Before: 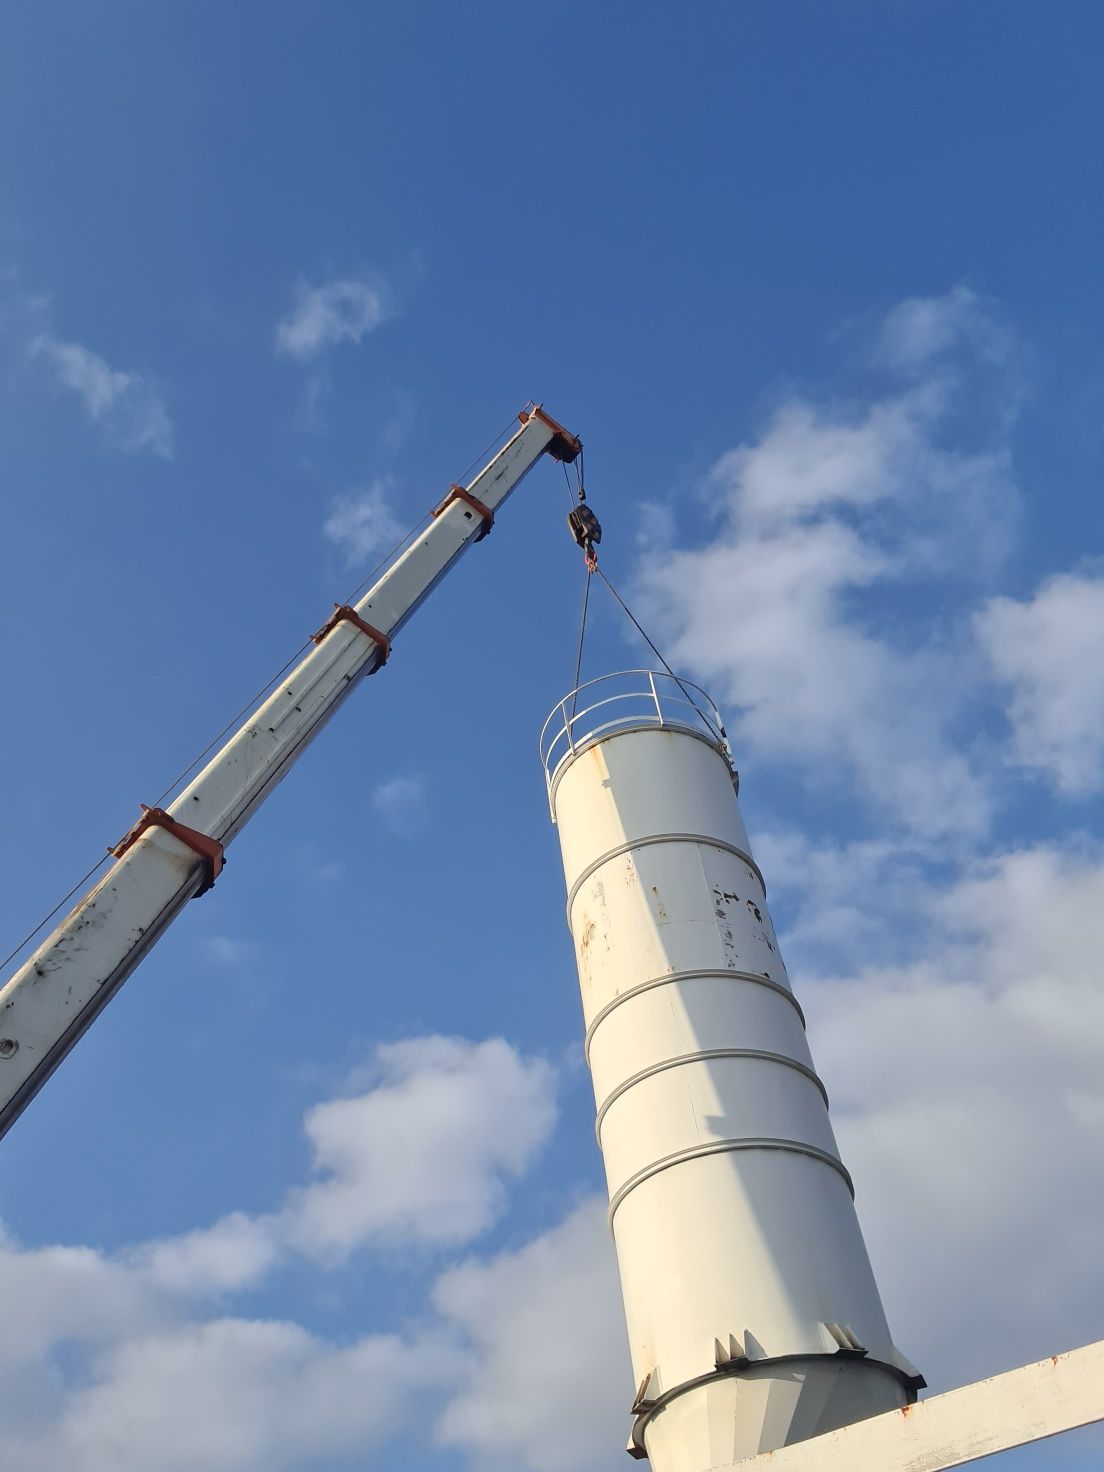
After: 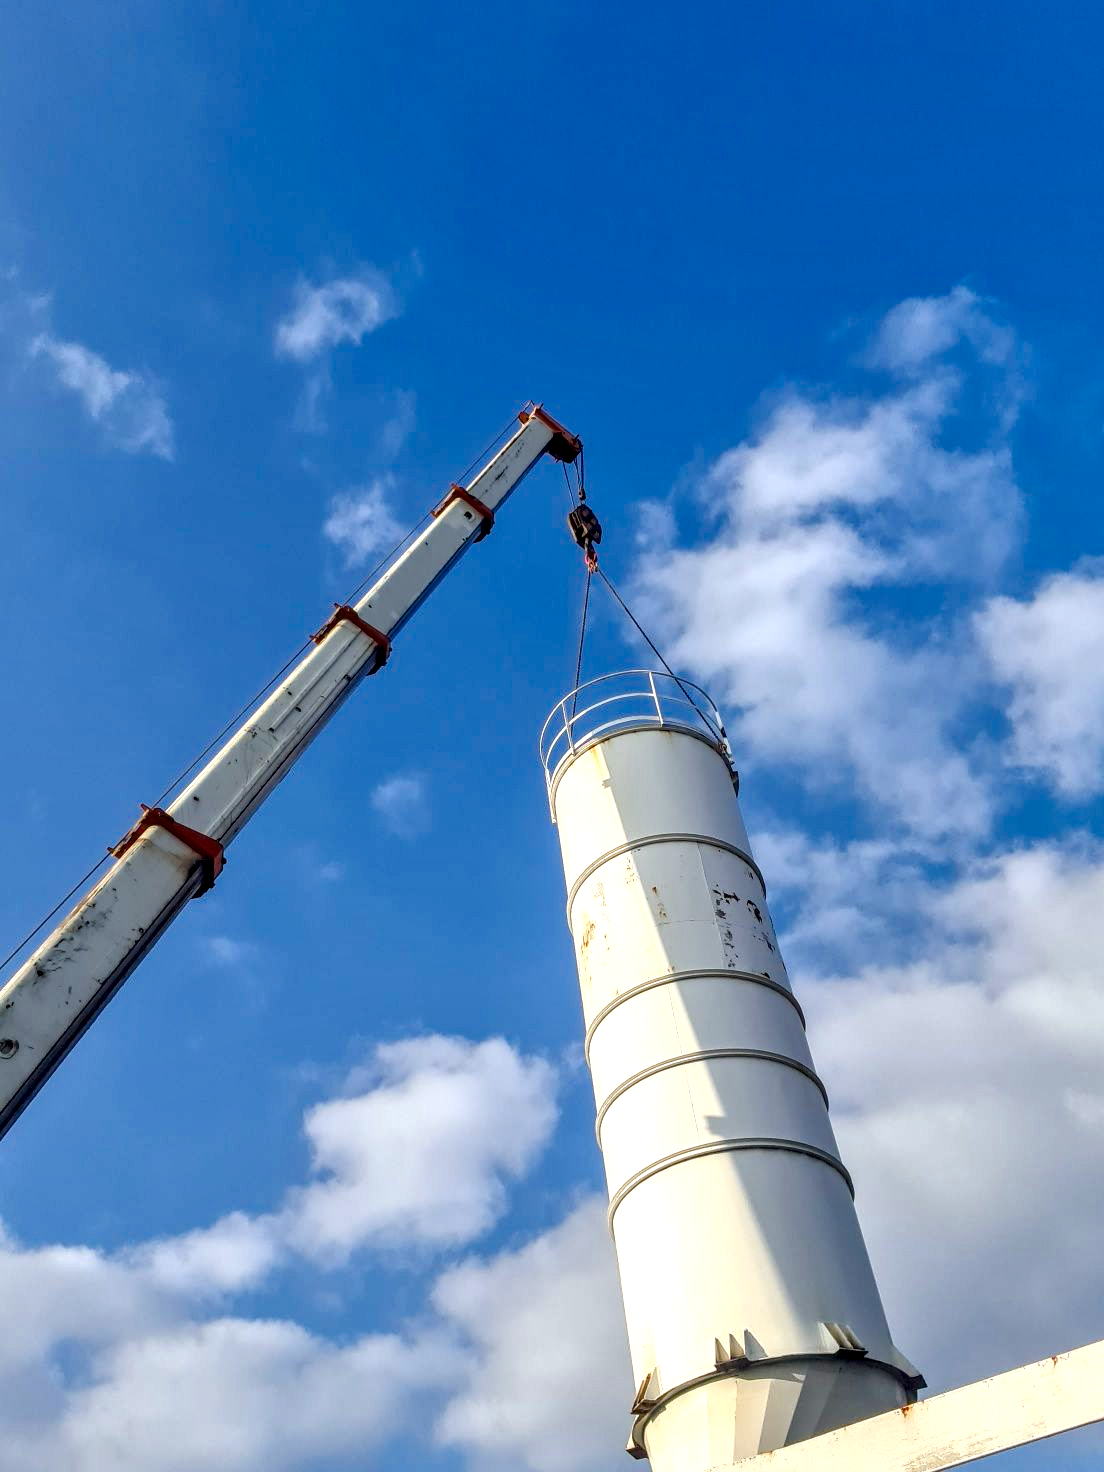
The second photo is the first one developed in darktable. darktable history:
local contrast: highlights 0%, shadows 0%, detail 182%
color balance rgb: perceptual saturation grading › global saturation 45%, perceptual saturation grading › highlights -25%, perceptual saturation grading › shadows 50%, perceptual brilliance grading › global brilliance 3%, global vibrance 3%
